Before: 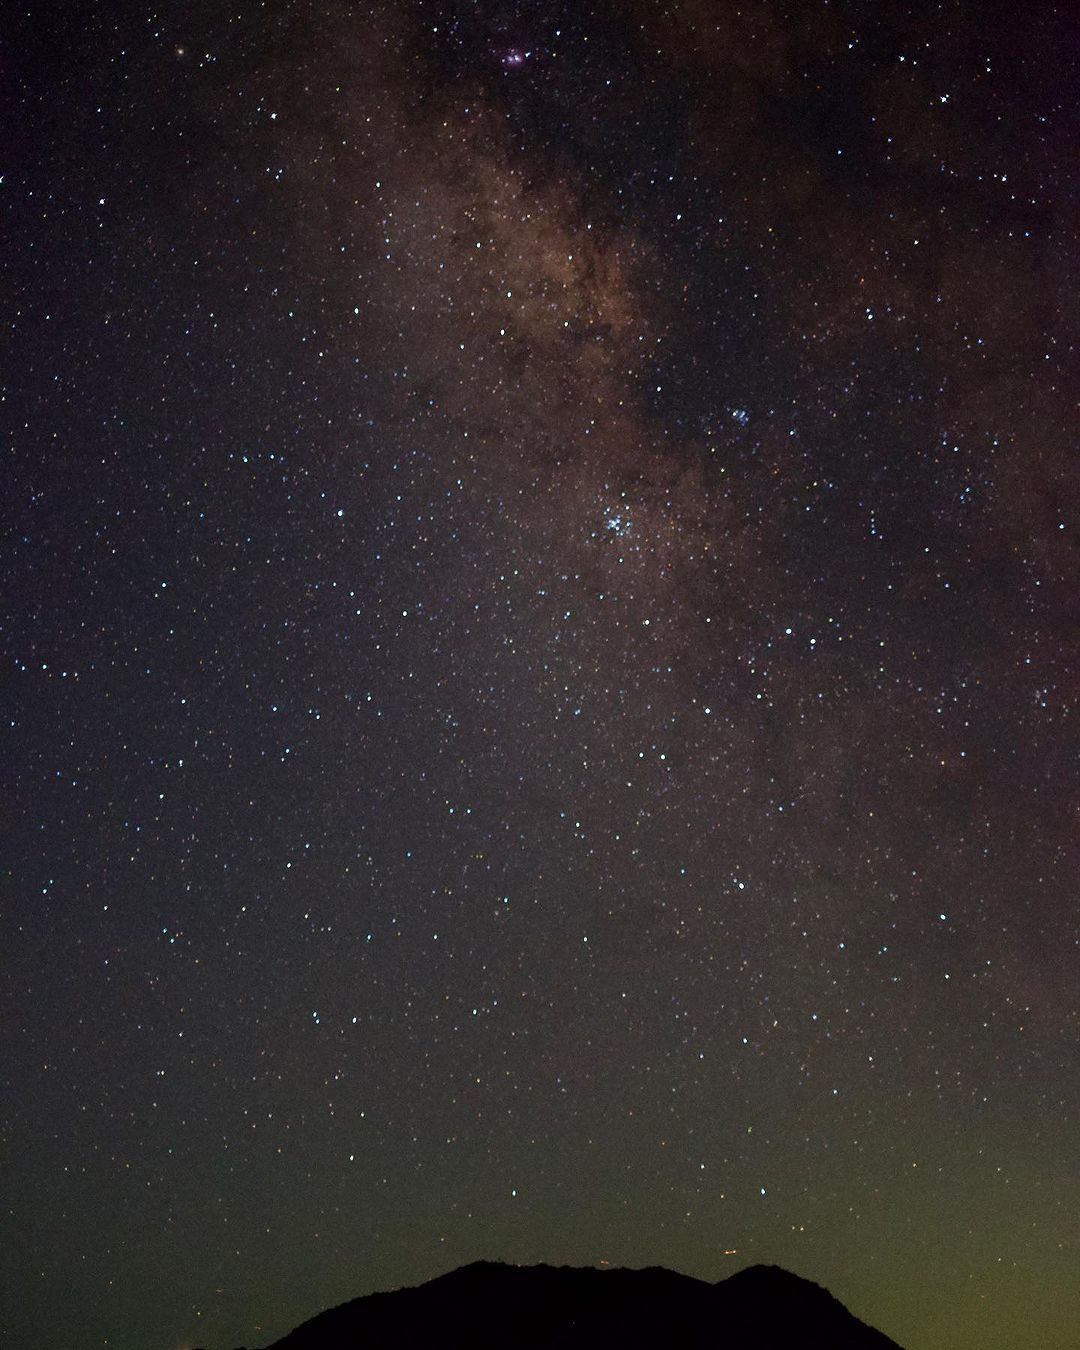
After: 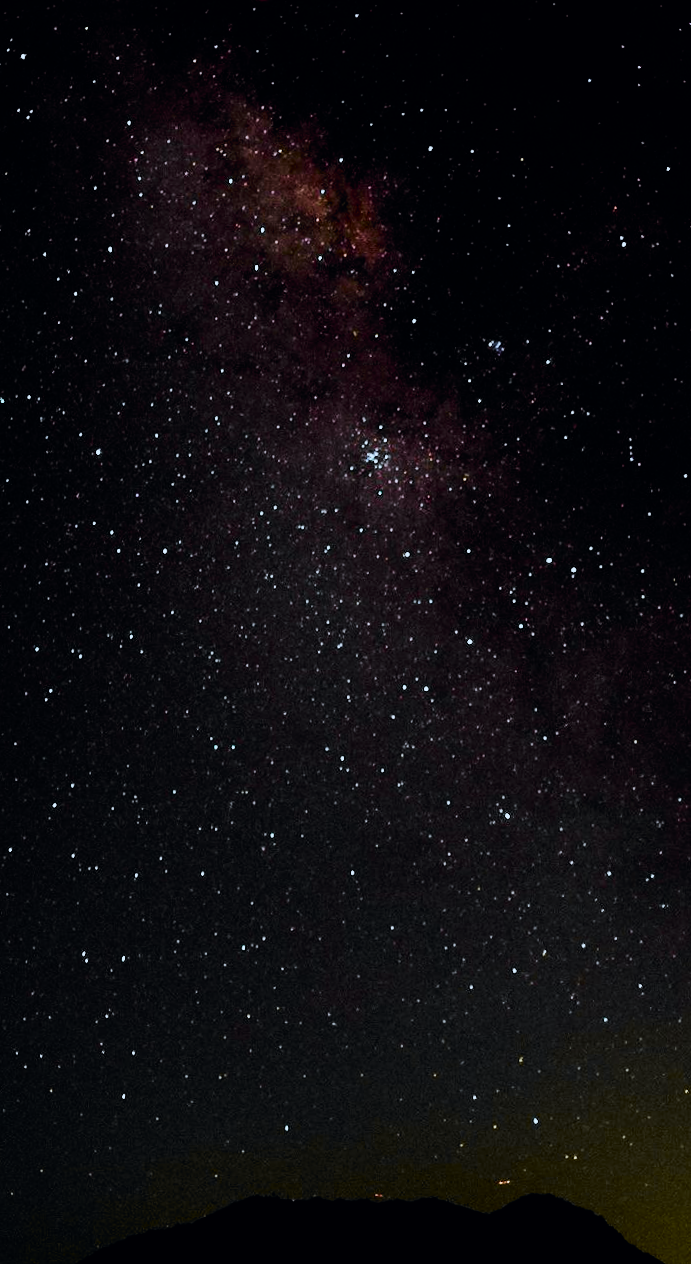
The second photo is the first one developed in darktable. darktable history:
contrast brightness saturation: contrast 0.15, brightness -0.01, saturation 0.1
rotate and perspective: rotation -1.24°, automatic cropping off
filmic rgb: black relative exposure -5 EV, hardness 2.88, contrast 1.3, highlights saturation mix -30%
tone equalizer: on, module defaults
tone curve: curves: ch0 [(0, 0) (0.071, 0.047) (0.266, 0.26) (0.491, 0.552) (0.753, 0.818) (1, 0.983)]; ch1 [(0, 0) (0.346, 0.307) (0.408, 0.369) (0.463, 0.443) (0.482, 0.493) (0.502, 0.5) (0.517, 0.518) (0.546, 0.587) (0.588, 0.643) (0.651, 0.709) (1, 1)]; ch2 [(0, 0) (0.346, 0.34) (0.434, 0.46) (0.485, 0.494) (0.5, 0.494) (0.517, 0.503) (0.535, 0.545) (0.583, 0.634) (0.625, 0.686) (1, 1)], color space Lab, independent channels, preserve colors none
crop and rotate: left 22.918%, top 5.629%, right 14.711%, bottom 2.247%
color correction: highlights a* -4.18, highlights b* -10.81
